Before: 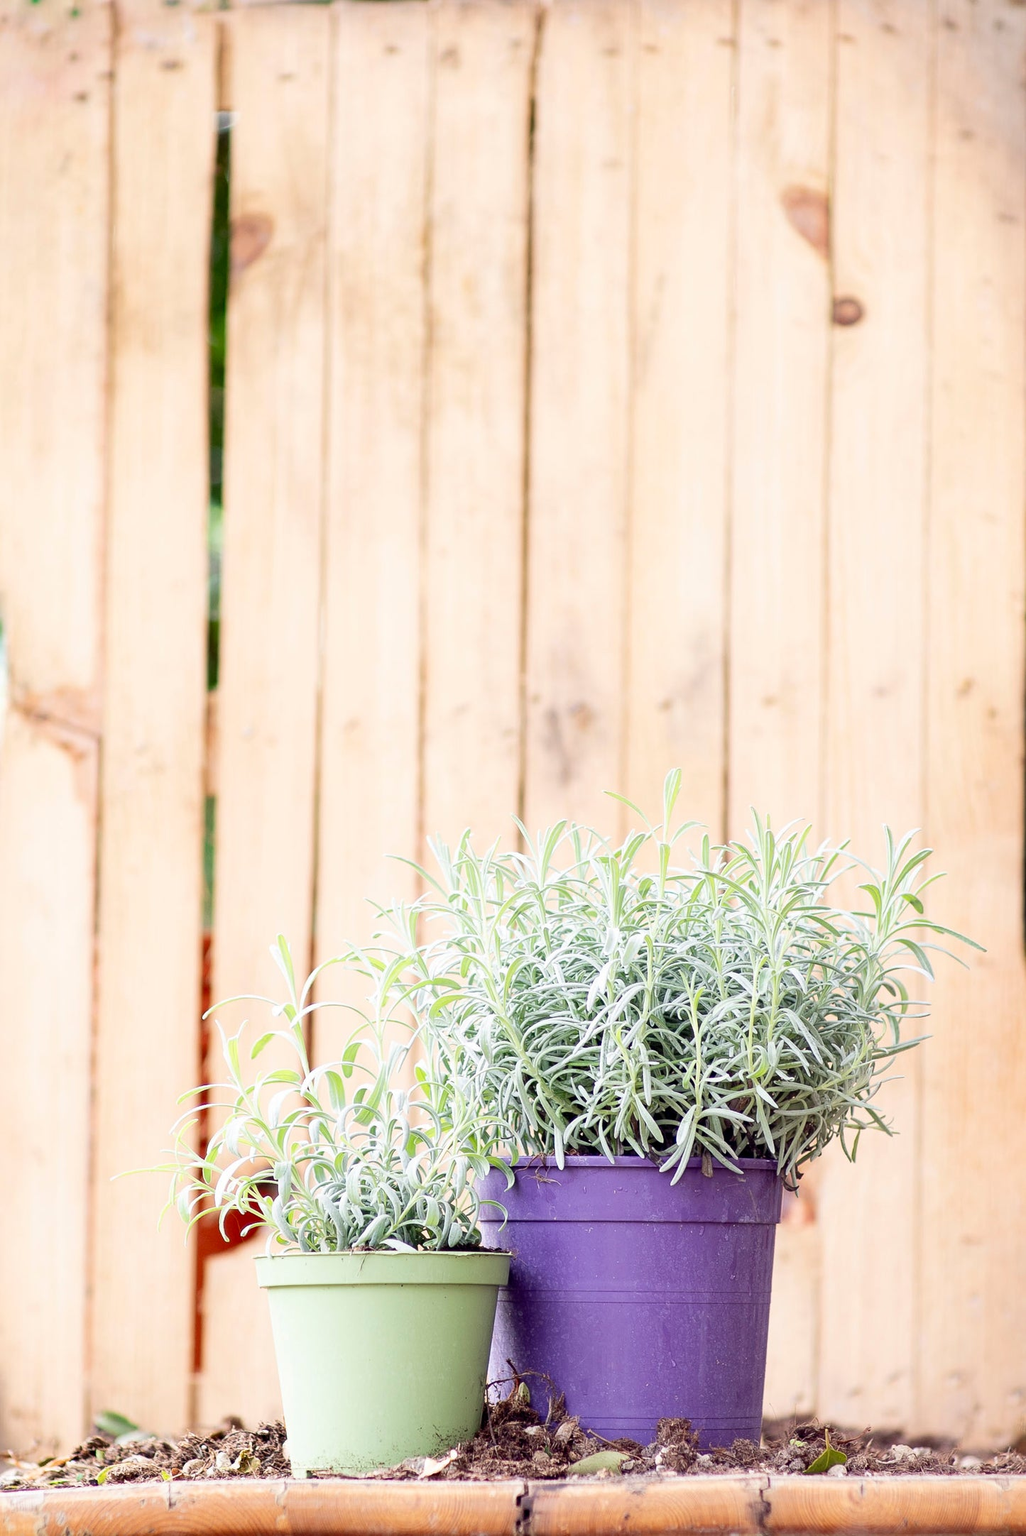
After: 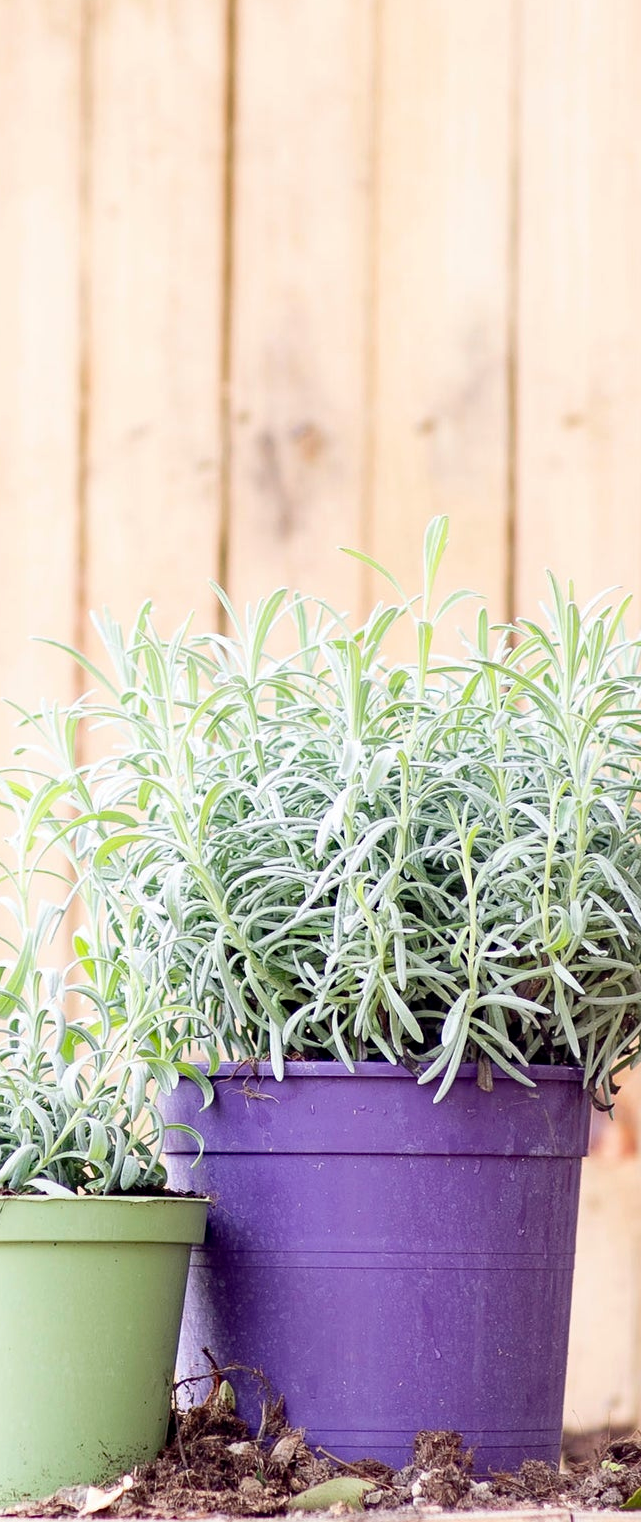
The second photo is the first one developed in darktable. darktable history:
haze removal: compatibility mode true, adaptive false
crop: left 35.432%, top 26.233%, right 20.145%, bottom 3.432%
